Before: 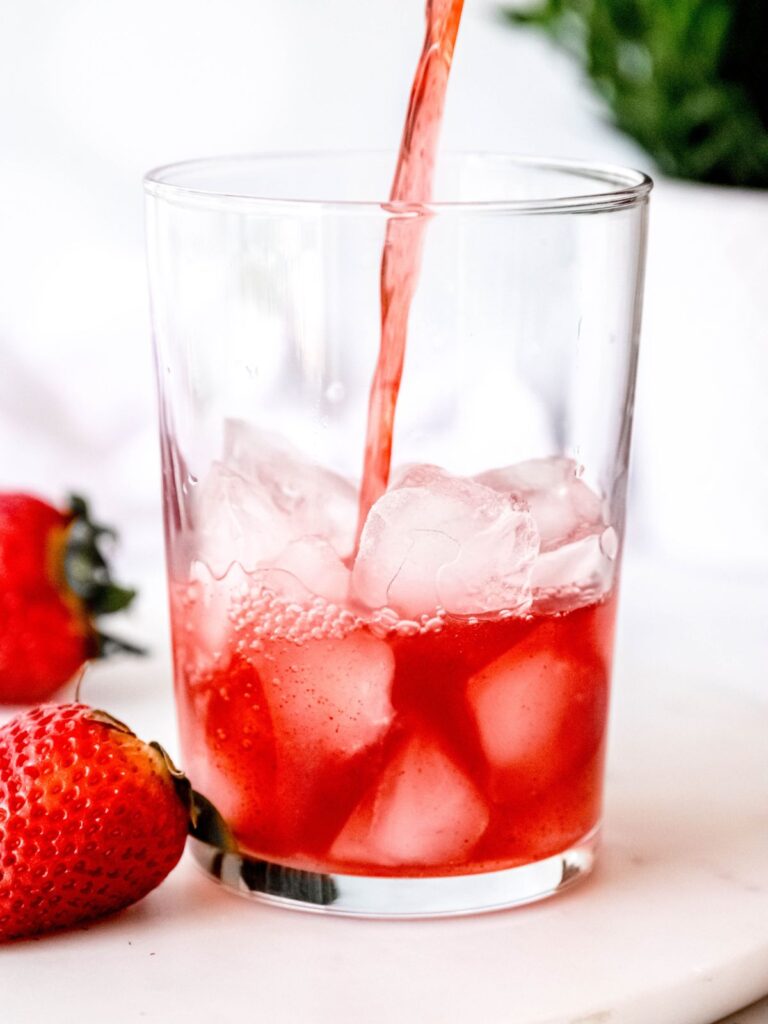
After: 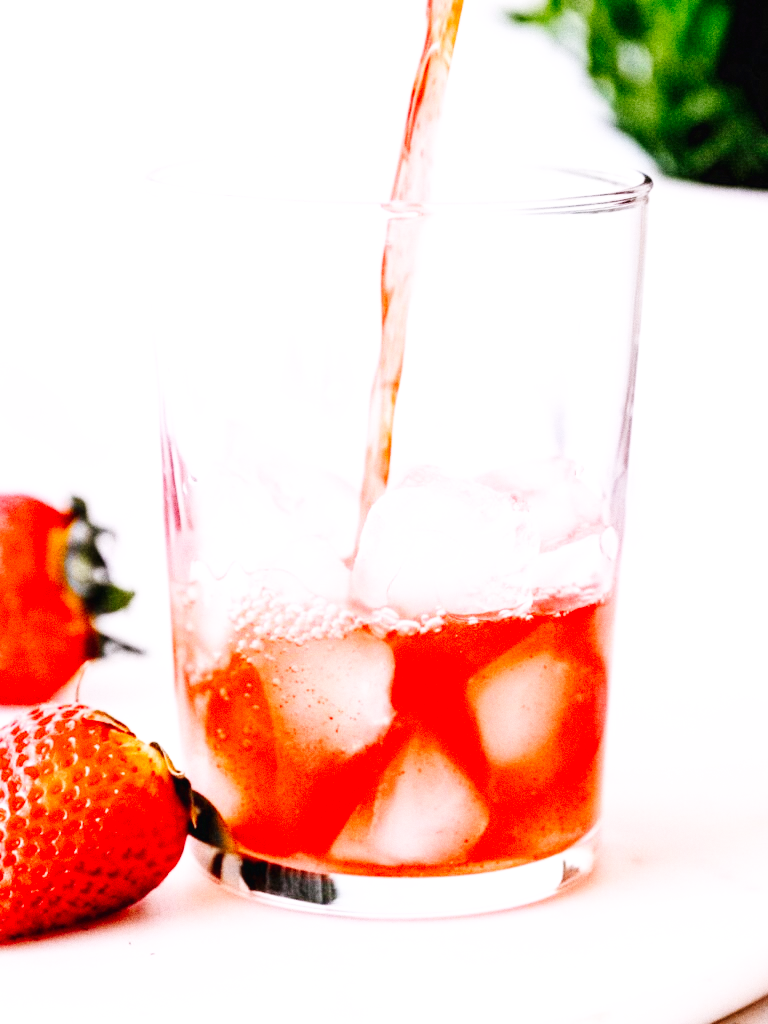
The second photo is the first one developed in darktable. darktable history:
grain: coarseness 0.09 ISO
base curve: curves: ch0 [(0, 0.003) (0.001, 0.002) (0.006, 0.004) (0.02, 0.022) (0.048, 0.086) (0.094, 0.234) (0.162, 0.431) (0.258, 0.629) (0.385, 0.8) (0.548, 0.918) (0.751, 0.988) (1, 1)], preserve colors none
white balance: red 1.05, blue 1.072
